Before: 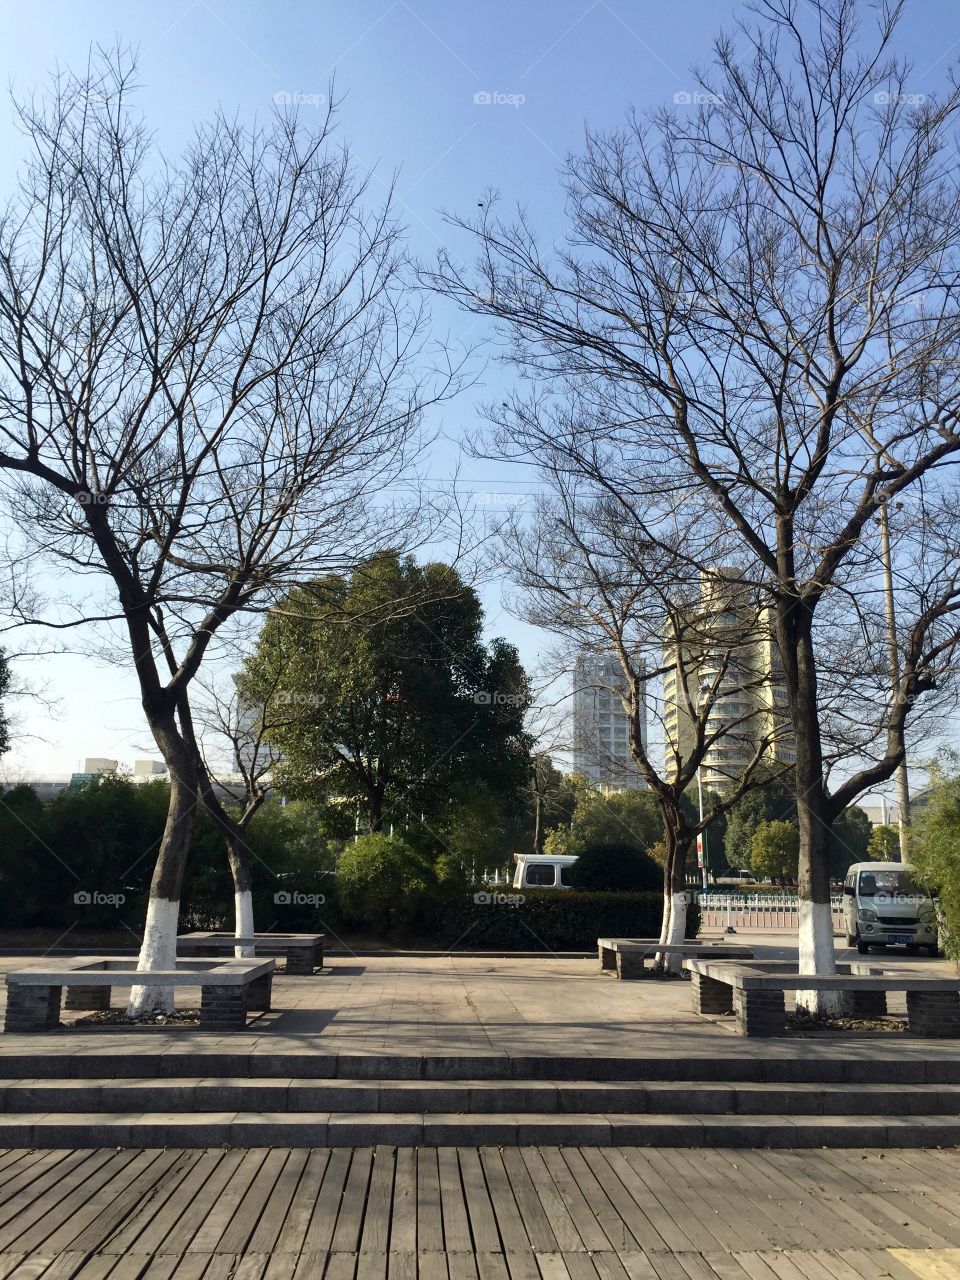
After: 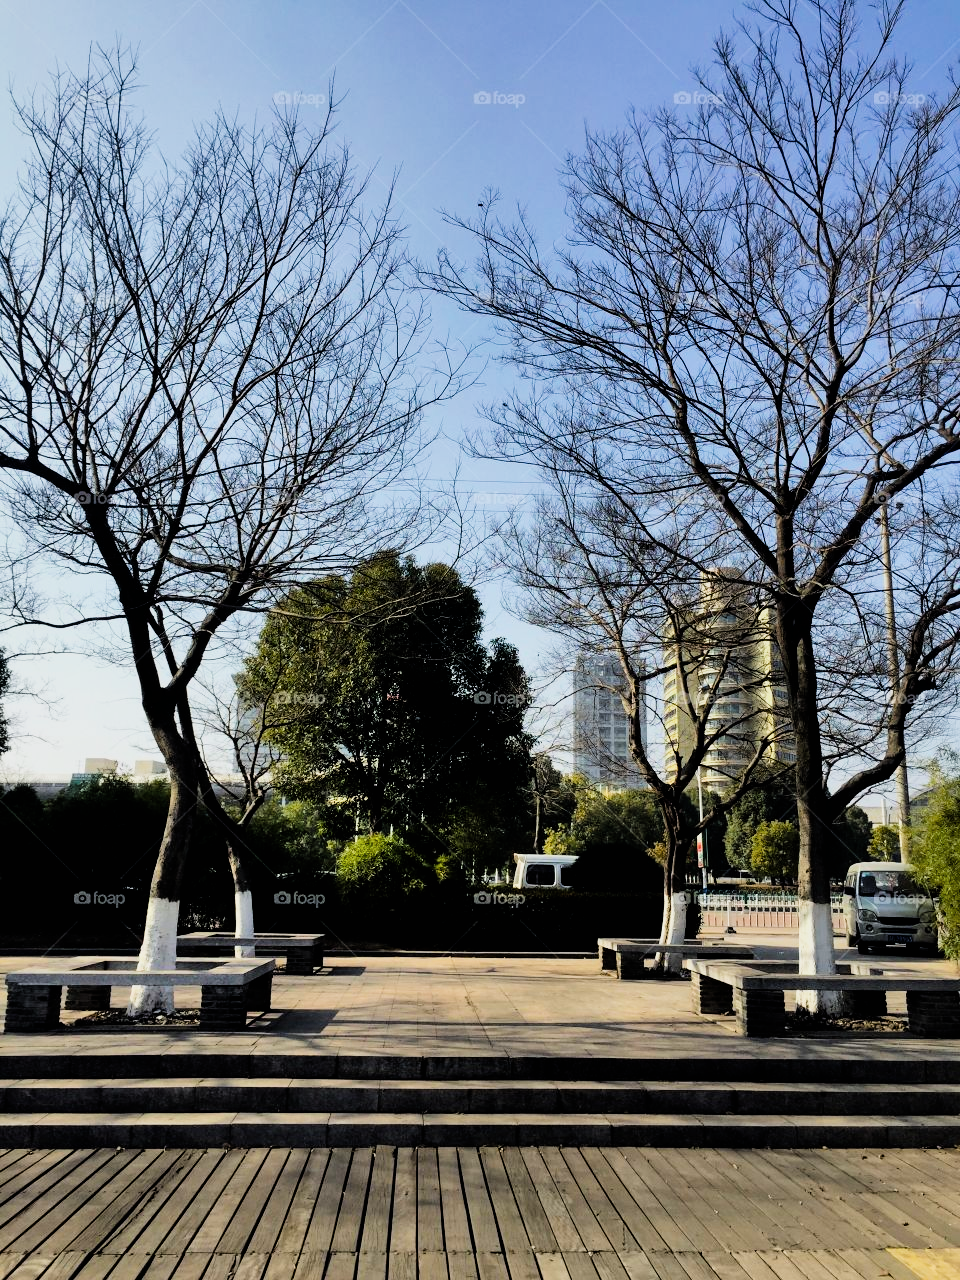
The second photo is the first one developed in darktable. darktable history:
shadows and highlights: low approximation 0.01, soften with gaussian
filmic rgb: black relative exposure -5 EV, white relative exposure 3.5 EV, hardness 3.19, contrast 1.3, highlights saturation mix -50%
color balance rgb: perceptual saturation grading › global saturation 30%, global vibrance 20%
